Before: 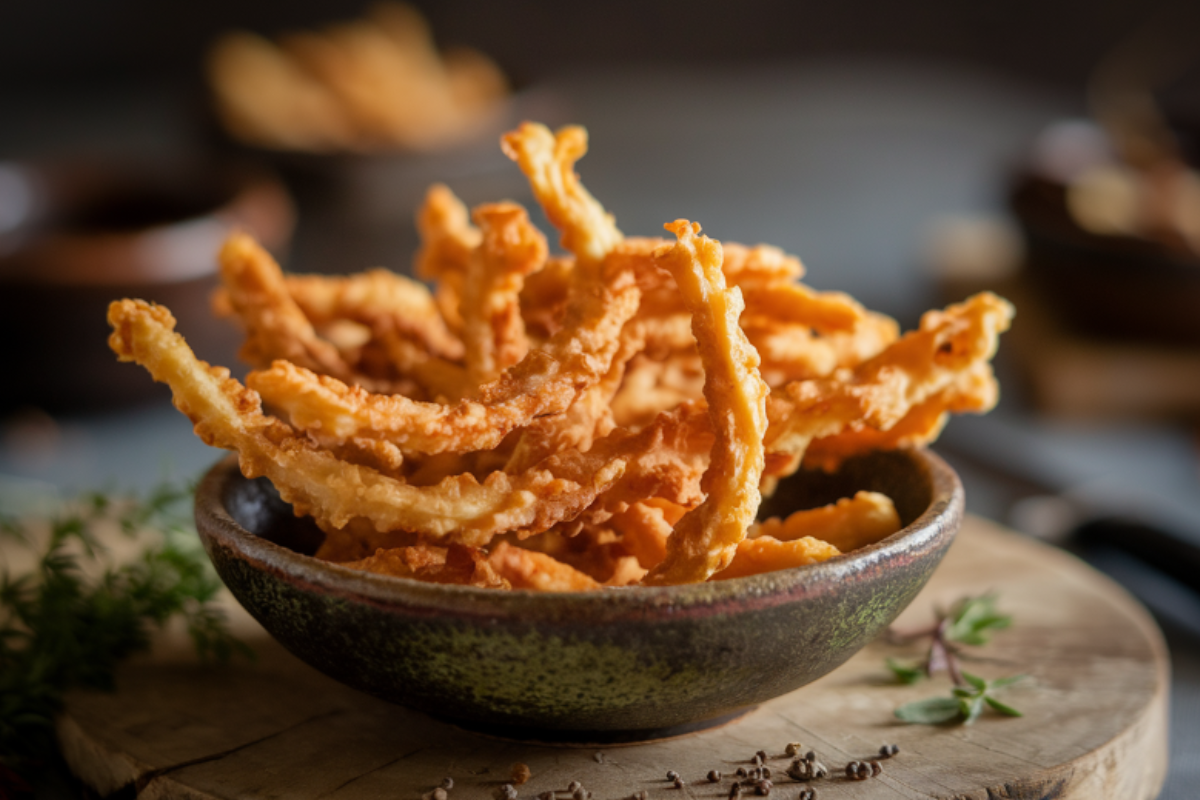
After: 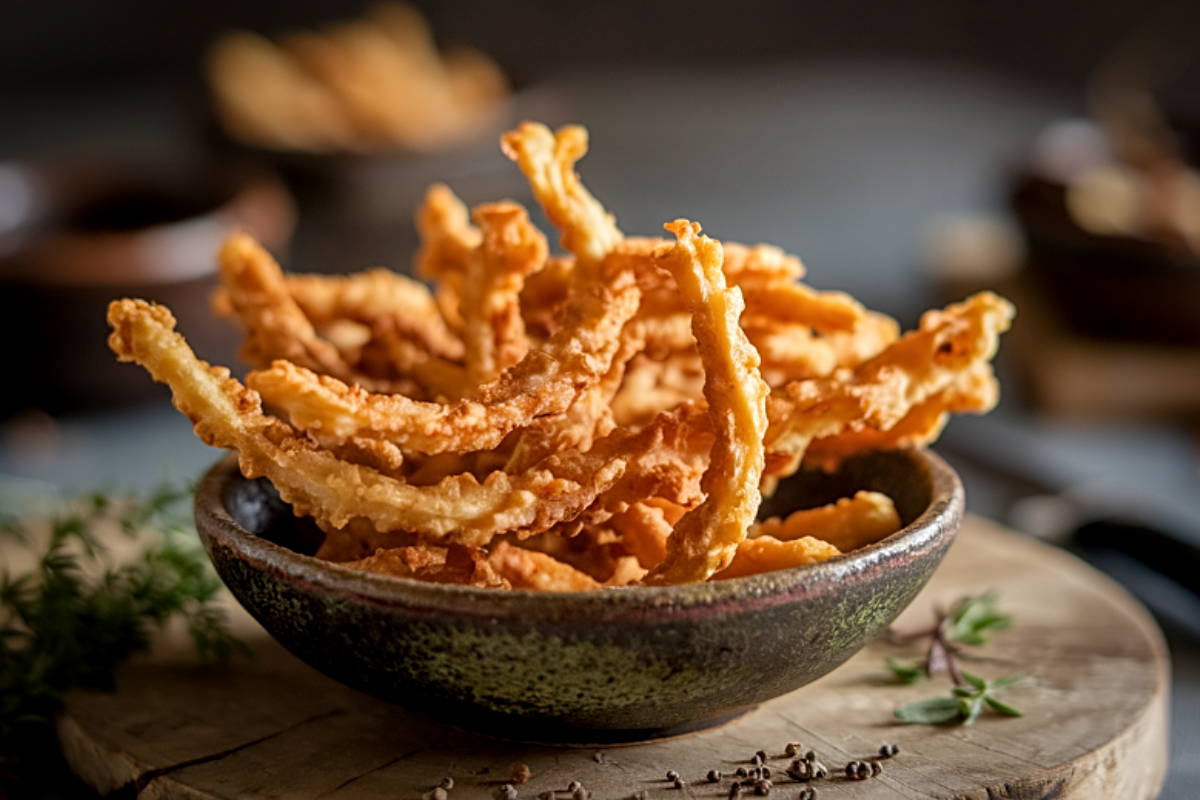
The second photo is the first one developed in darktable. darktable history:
sharpen: radius 3.118
local contrast: on, module defaults
